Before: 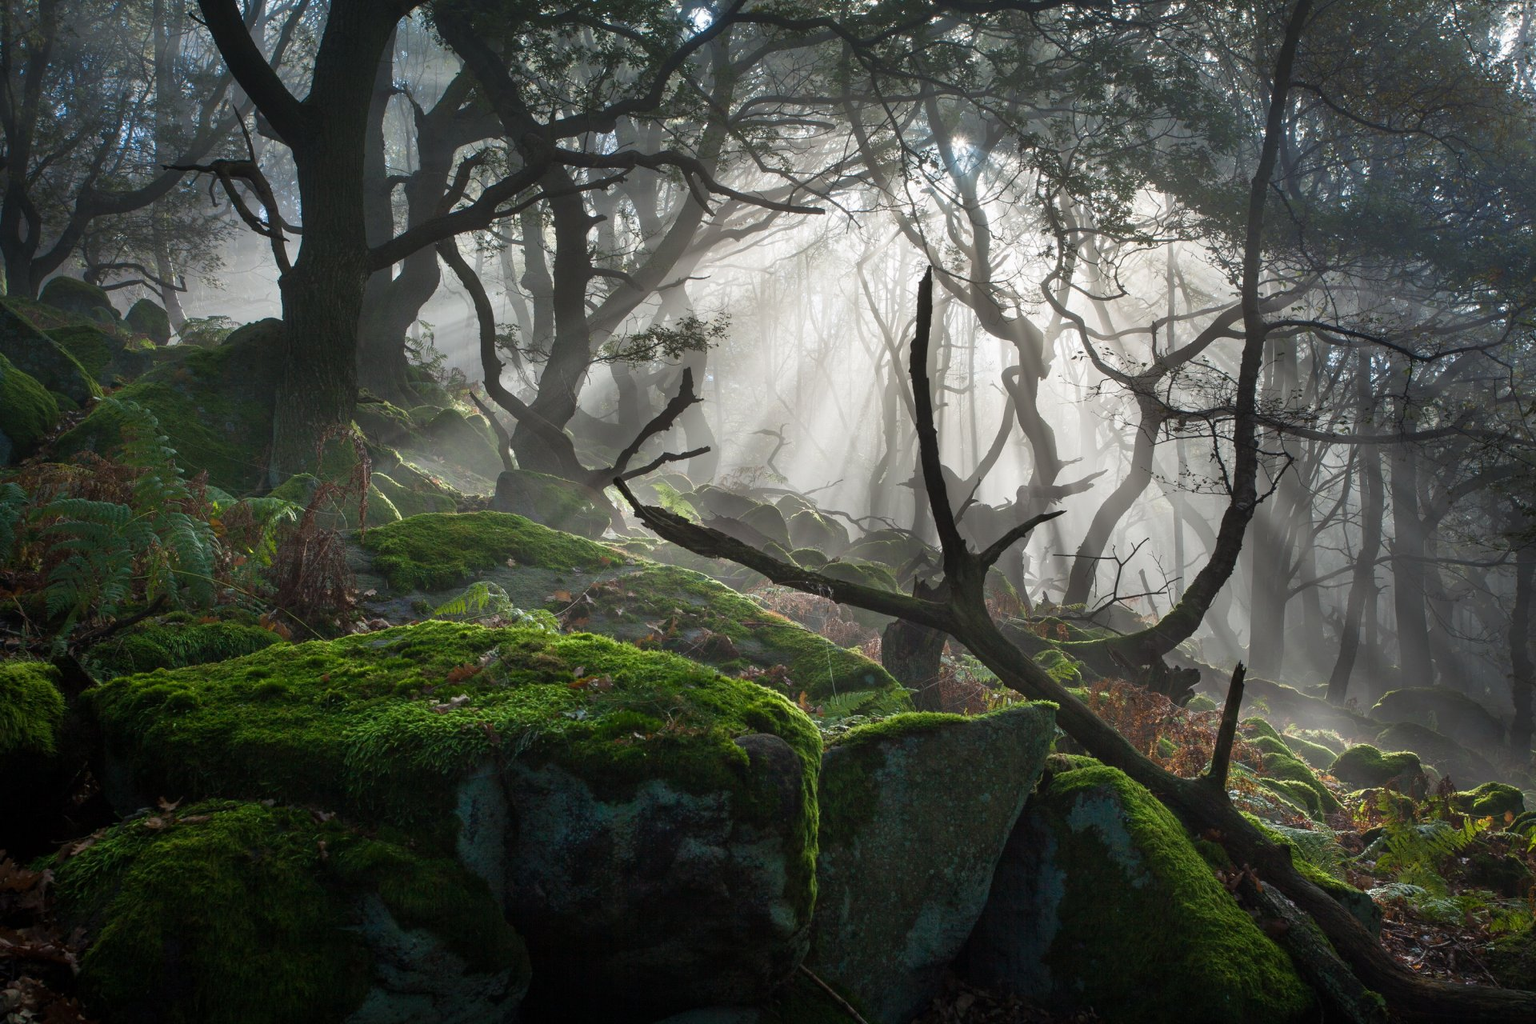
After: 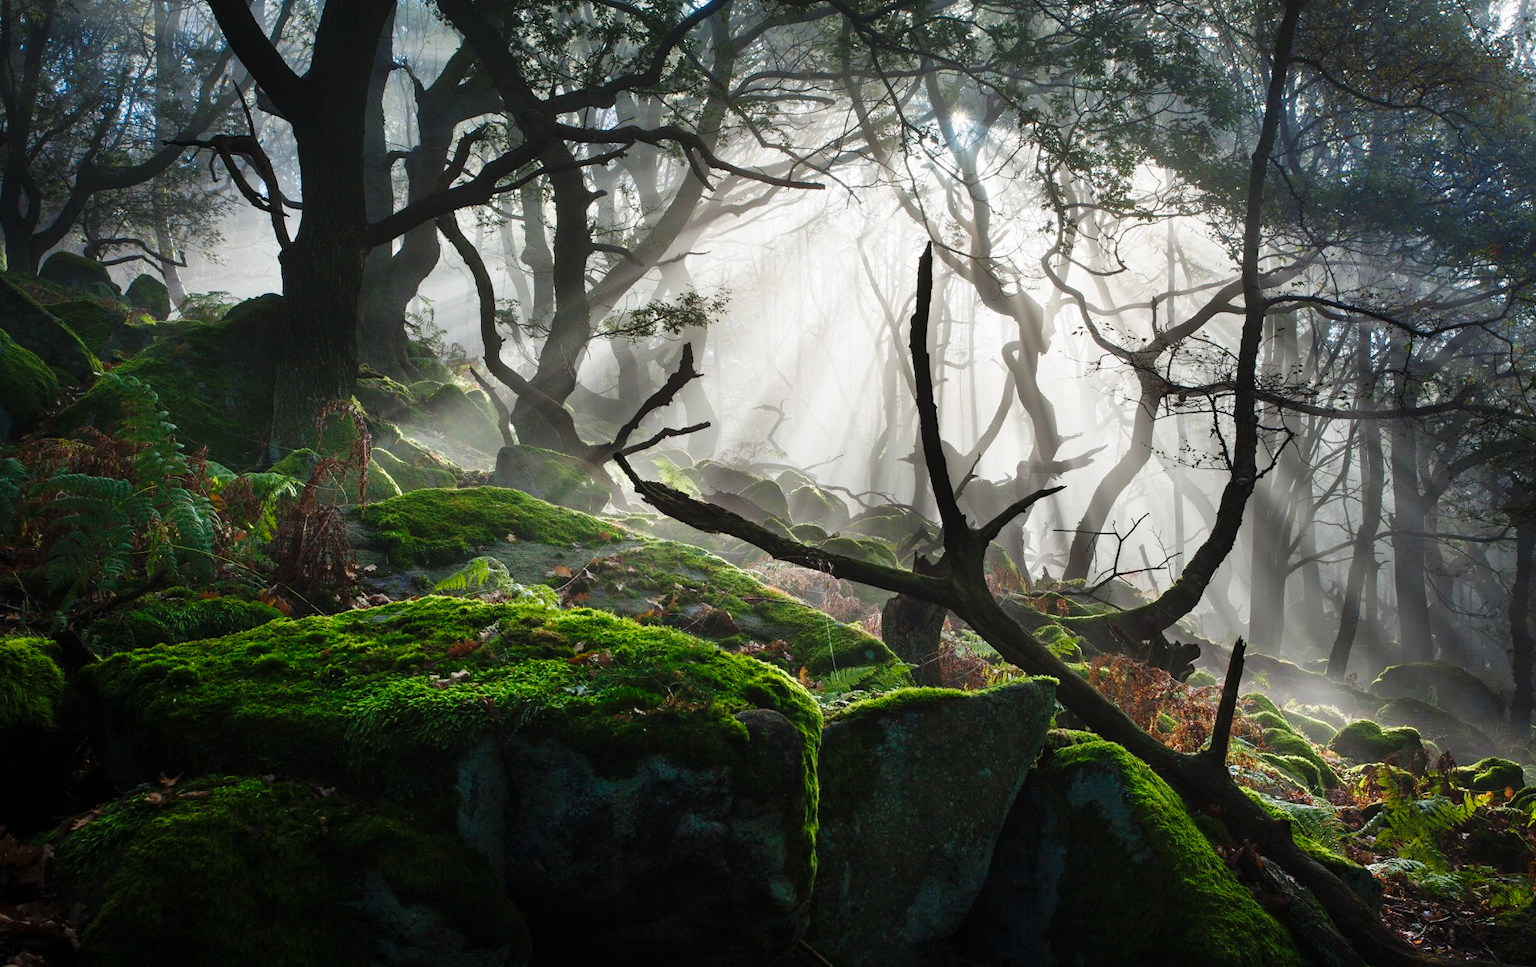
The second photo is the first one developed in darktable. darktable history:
crop and rotate: top 2.479%, bottom 3.018%
base curve: curves: ch0 [(0, 0) (0.036, 0.025) (0.121, 0.166) (0.206, 0.329) (0.605, 0.79) (1, 1)], preserve colors none
